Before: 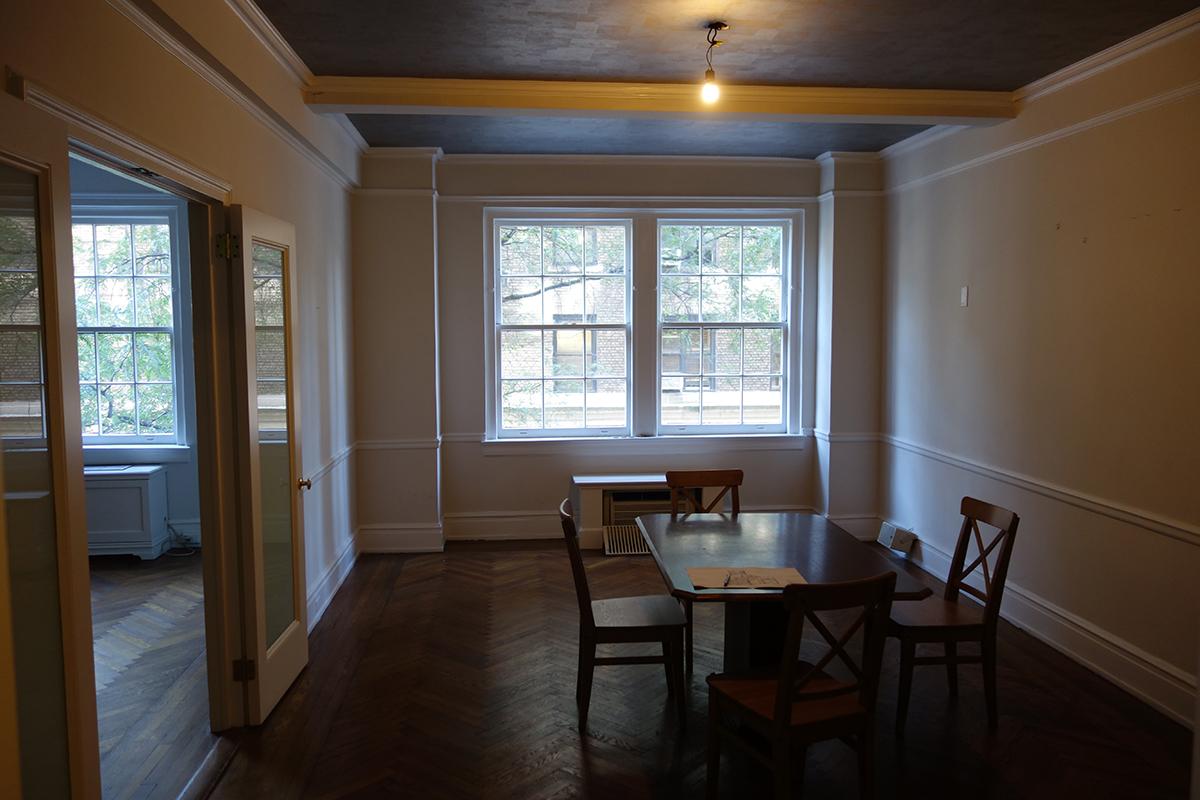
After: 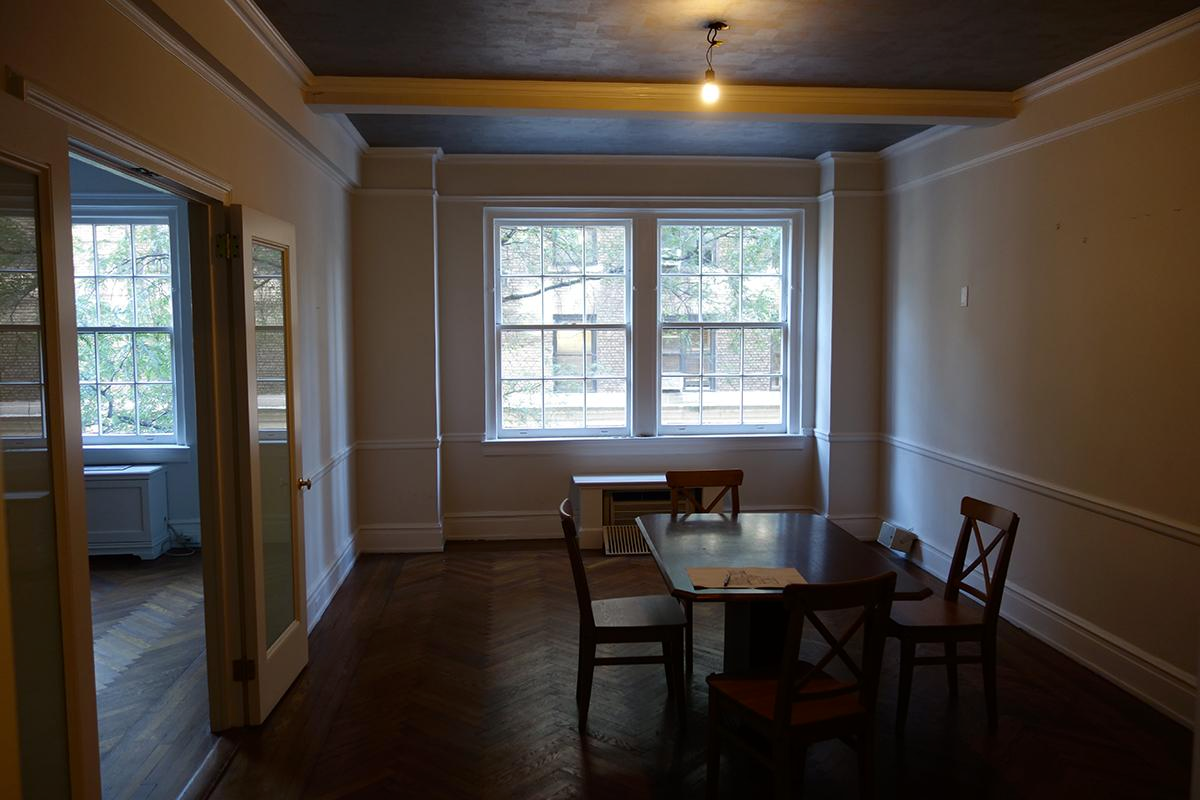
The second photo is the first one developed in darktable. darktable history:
contrast brightness saturation: contrast 0.033, brightness -0.044
